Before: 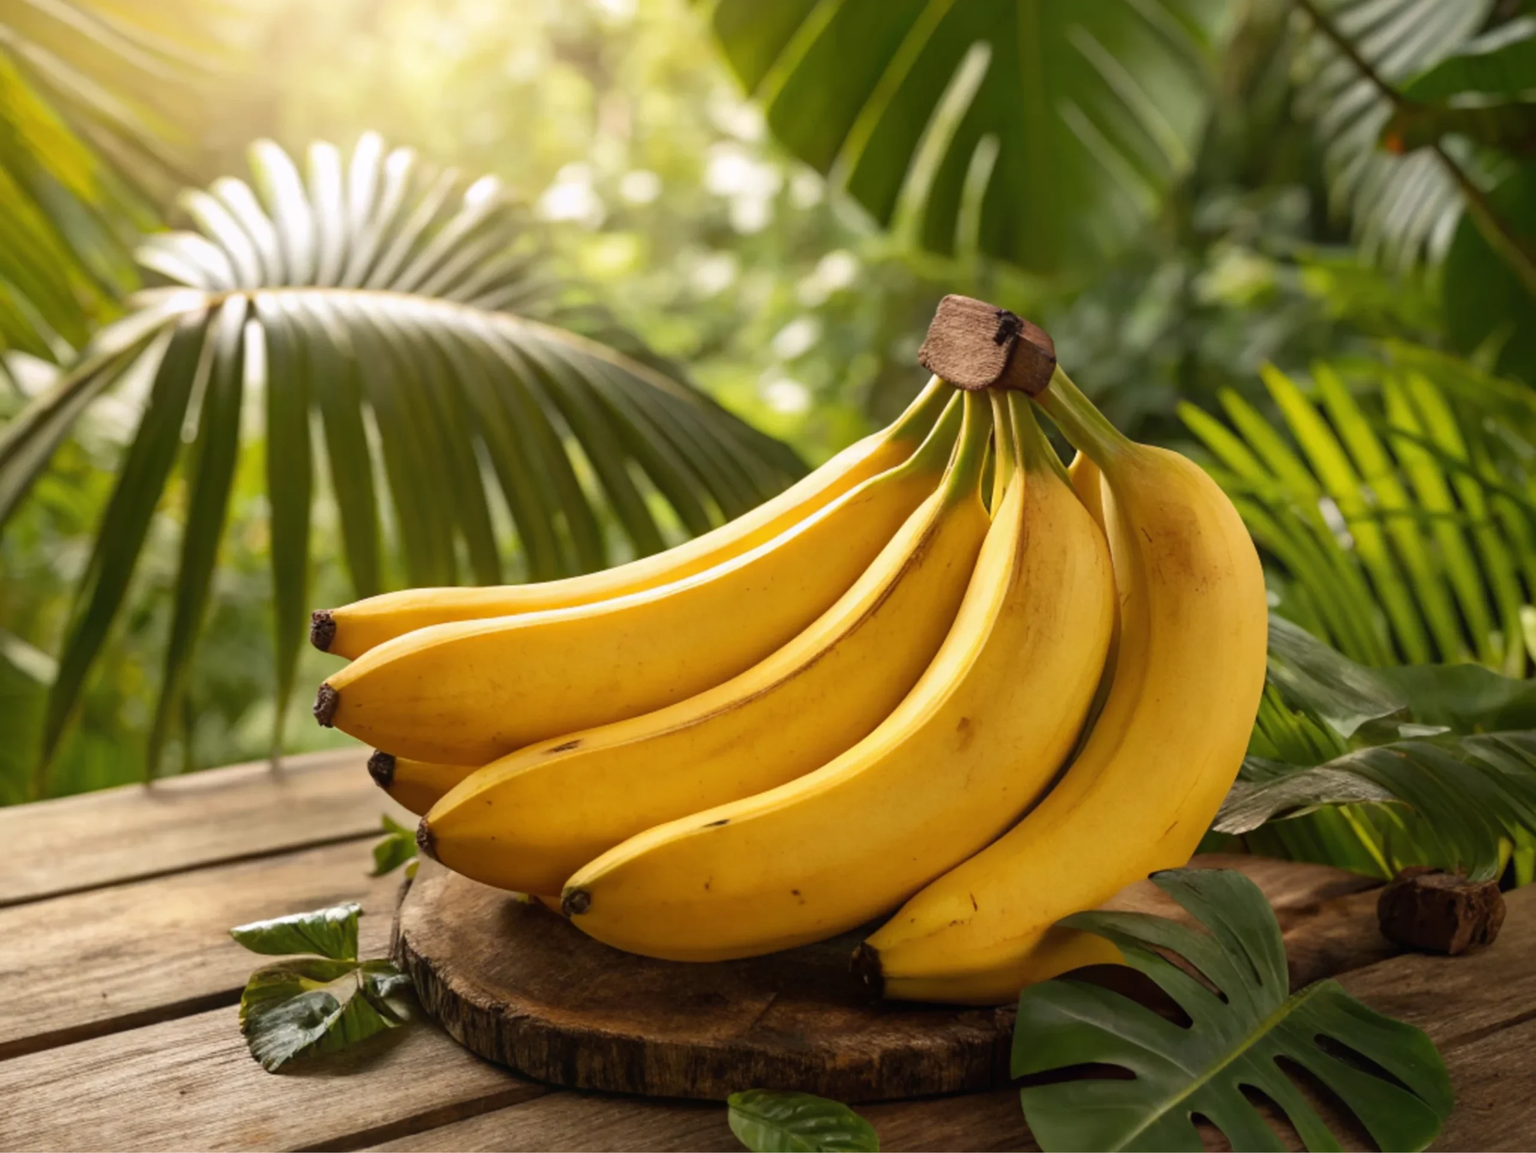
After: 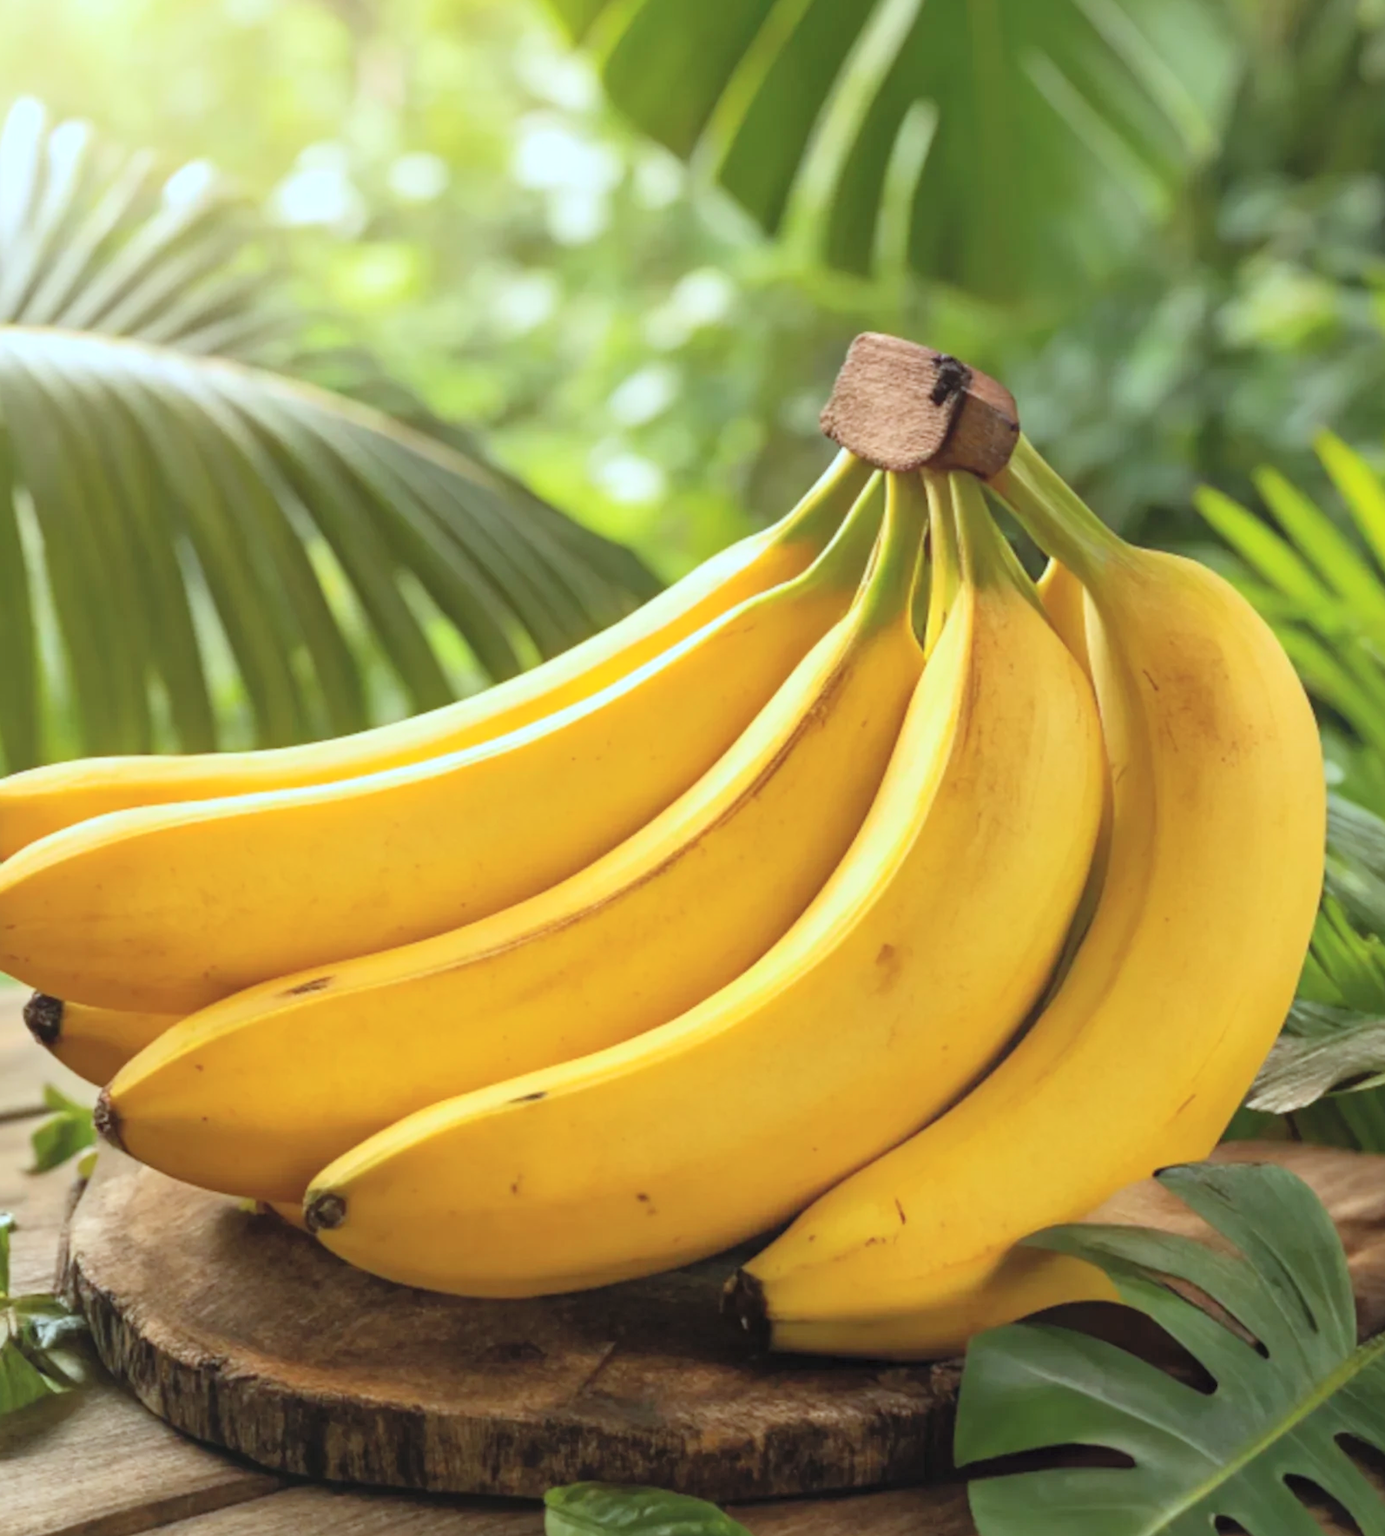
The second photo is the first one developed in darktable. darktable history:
color correction: highlights b* 3
crop and rotate: left 22.918%, top 5.629%, right 14.711%, bottom 2.247%
contrast brightness saturation: contrast 0.1, brightness 0.3, saturation 0.14
color calibration: illuminant Planckian (black body), x 0.378, y 0.375, temperature 4065 K
